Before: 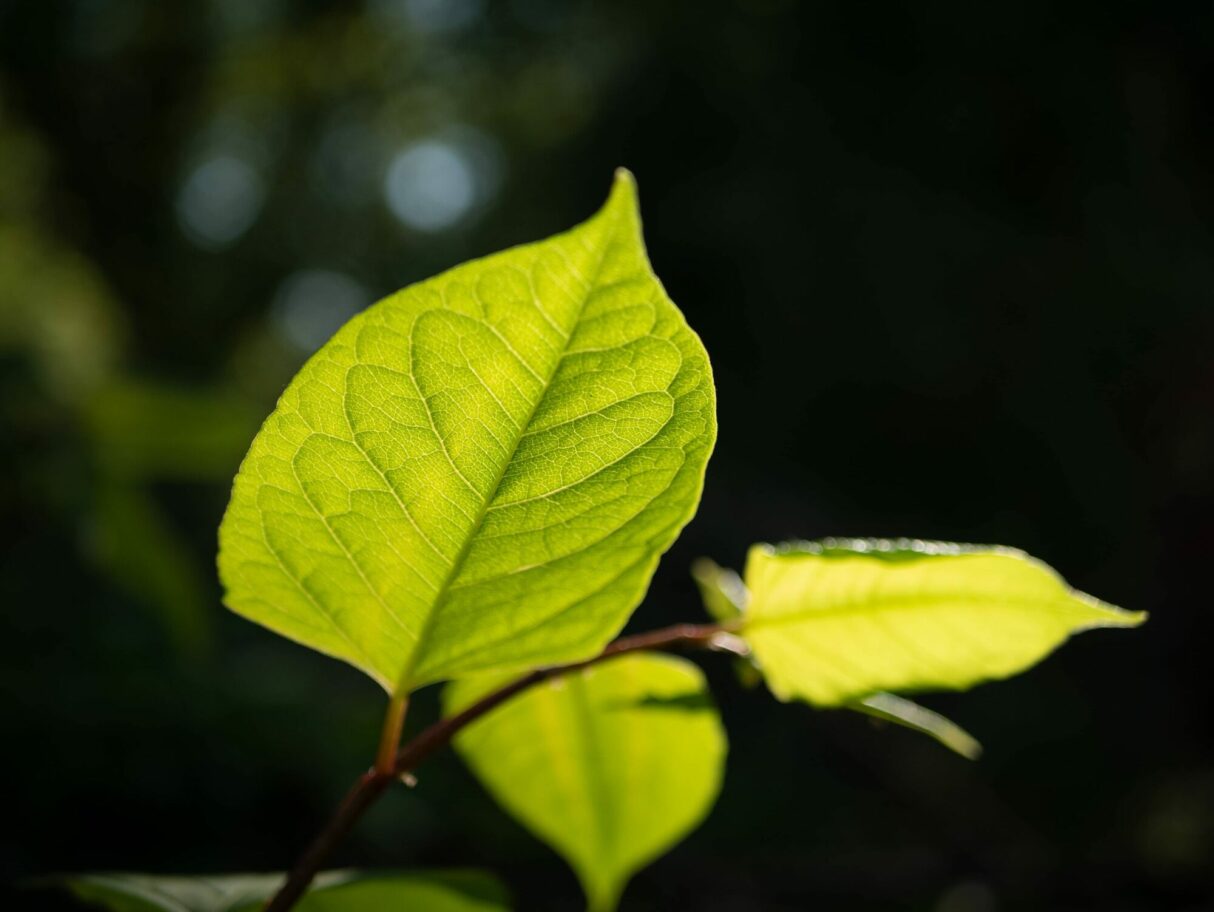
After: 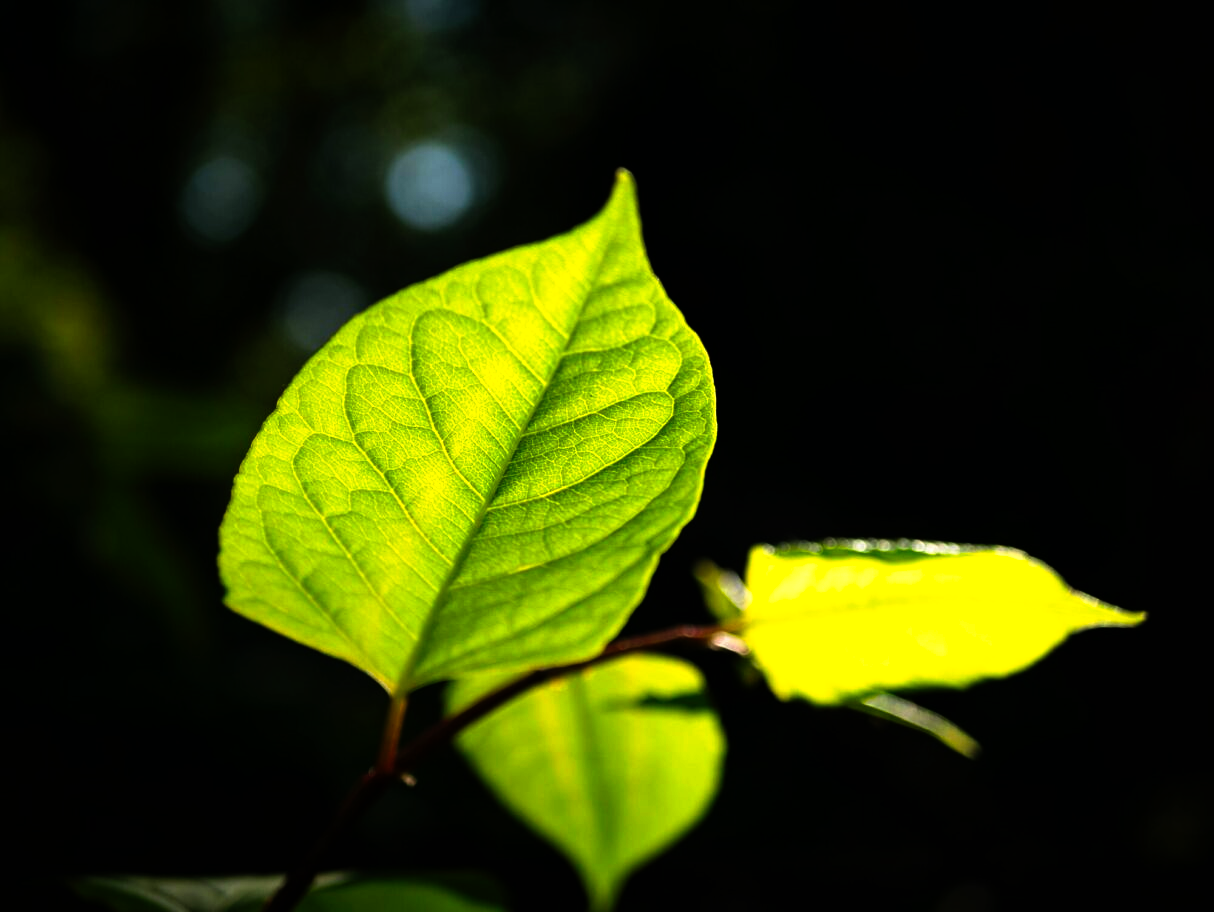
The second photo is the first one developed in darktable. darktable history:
tone curve: curves: ch0 [(0, 0) (0.003, 0.001) (0.011, 0.002) (0.025, 0.002) (0.044, 0.006) (0.069, 0.01) (0.1, 0.017) (0.136, 0.023) (0.177, 0.038) (0.224, 0.066) (0.277, 0.118) (0.335, 0.185) (0.399, 0.264) (0.468, 0.365) (0.543, 0.475) (0.623, 0.606) (0.709, 0.759) (0.801, 0.923) (0.898, 0.999) (1, 1)], preserve colors none
